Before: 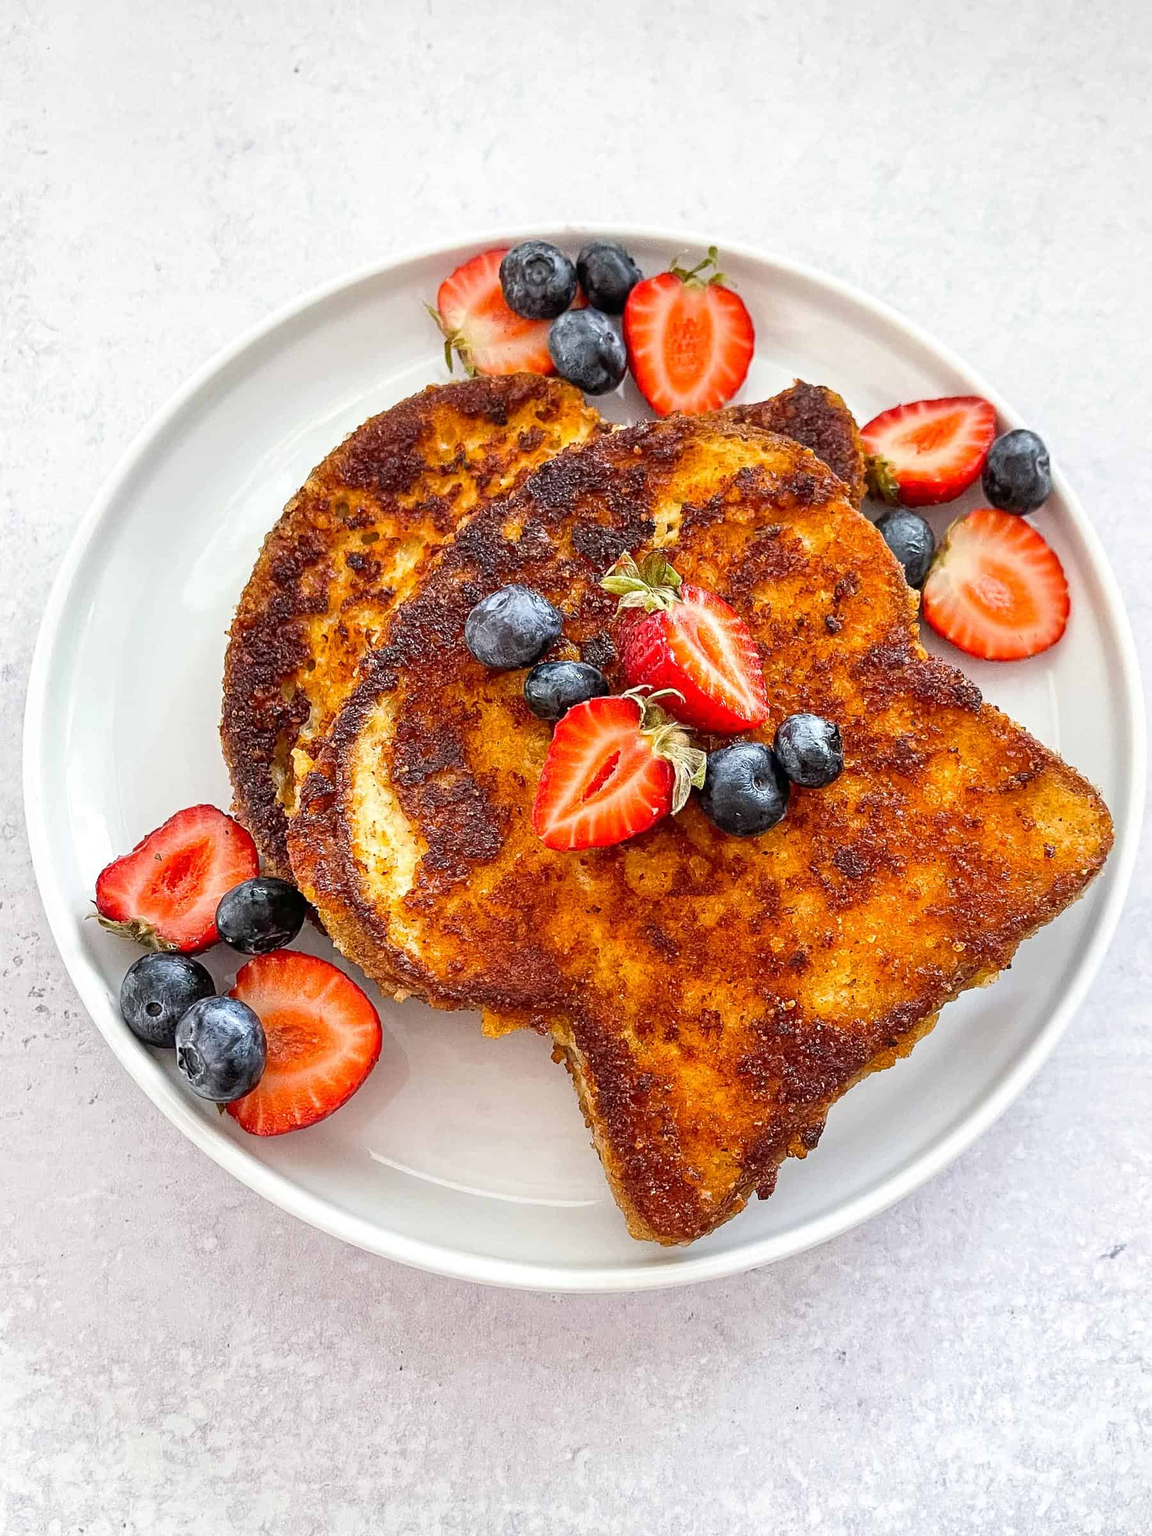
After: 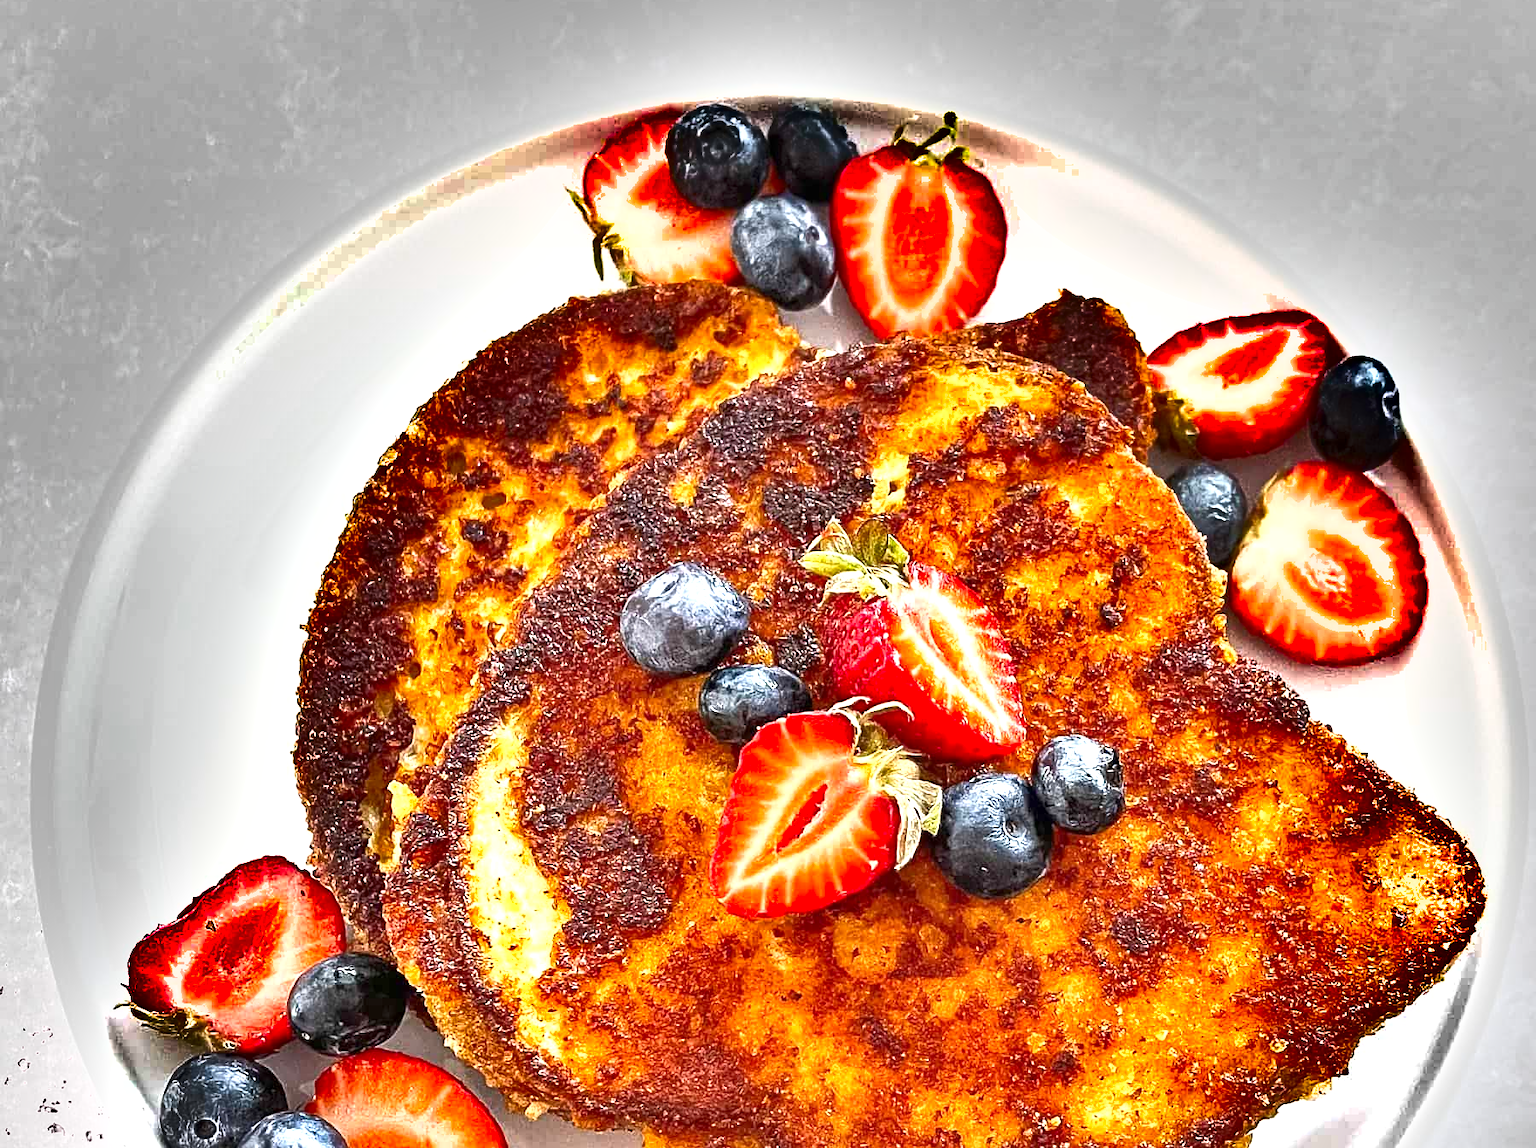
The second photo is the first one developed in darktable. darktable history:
crop and rotate: top 10.605%, bottom 33.274%
shadows and highlights: white point adjustment 0.1, highlights -70, soften with gaussian
exposure: exposure 1 EV, compensate highlight preservation false
